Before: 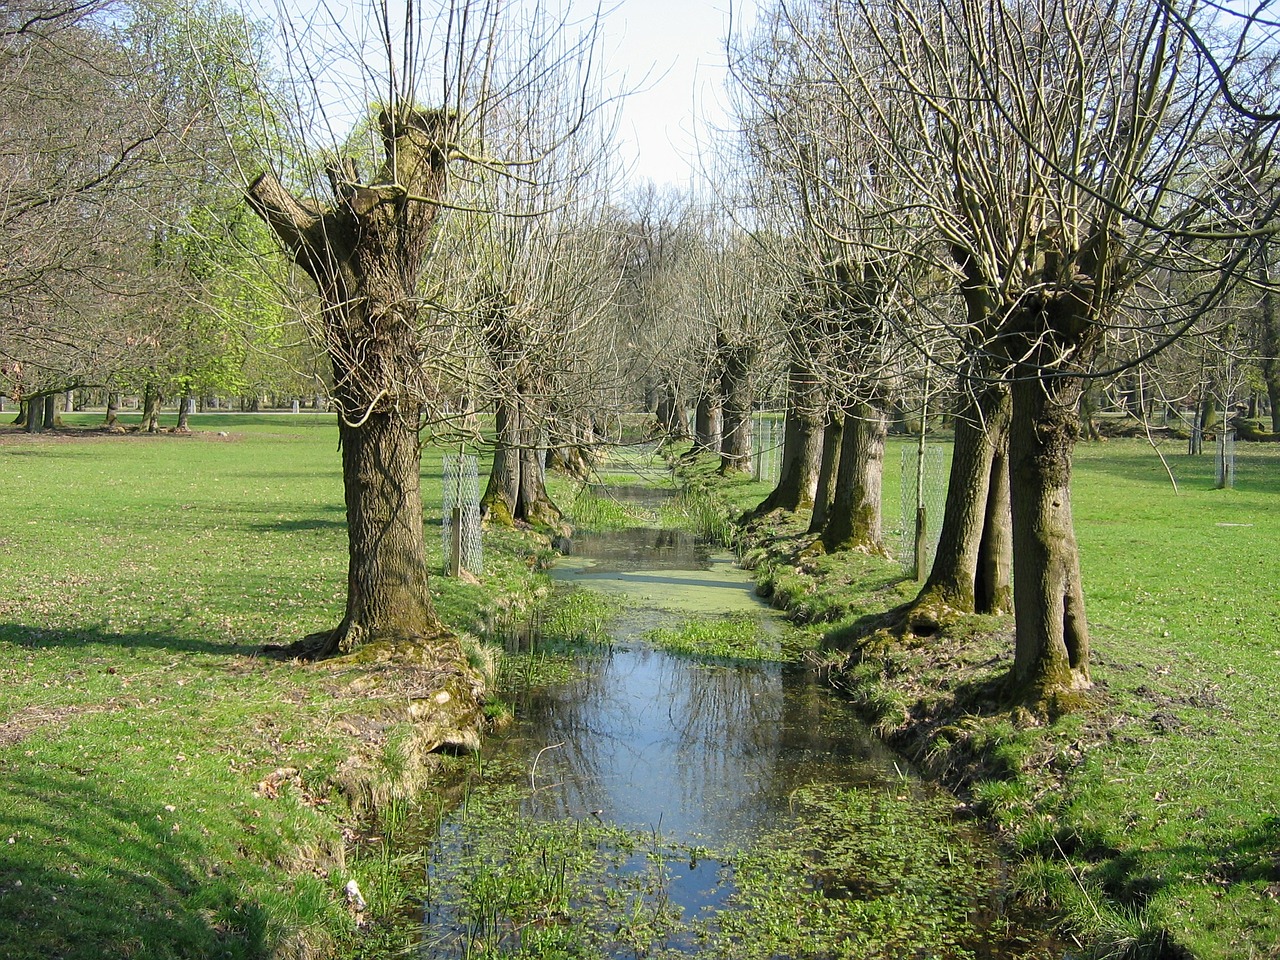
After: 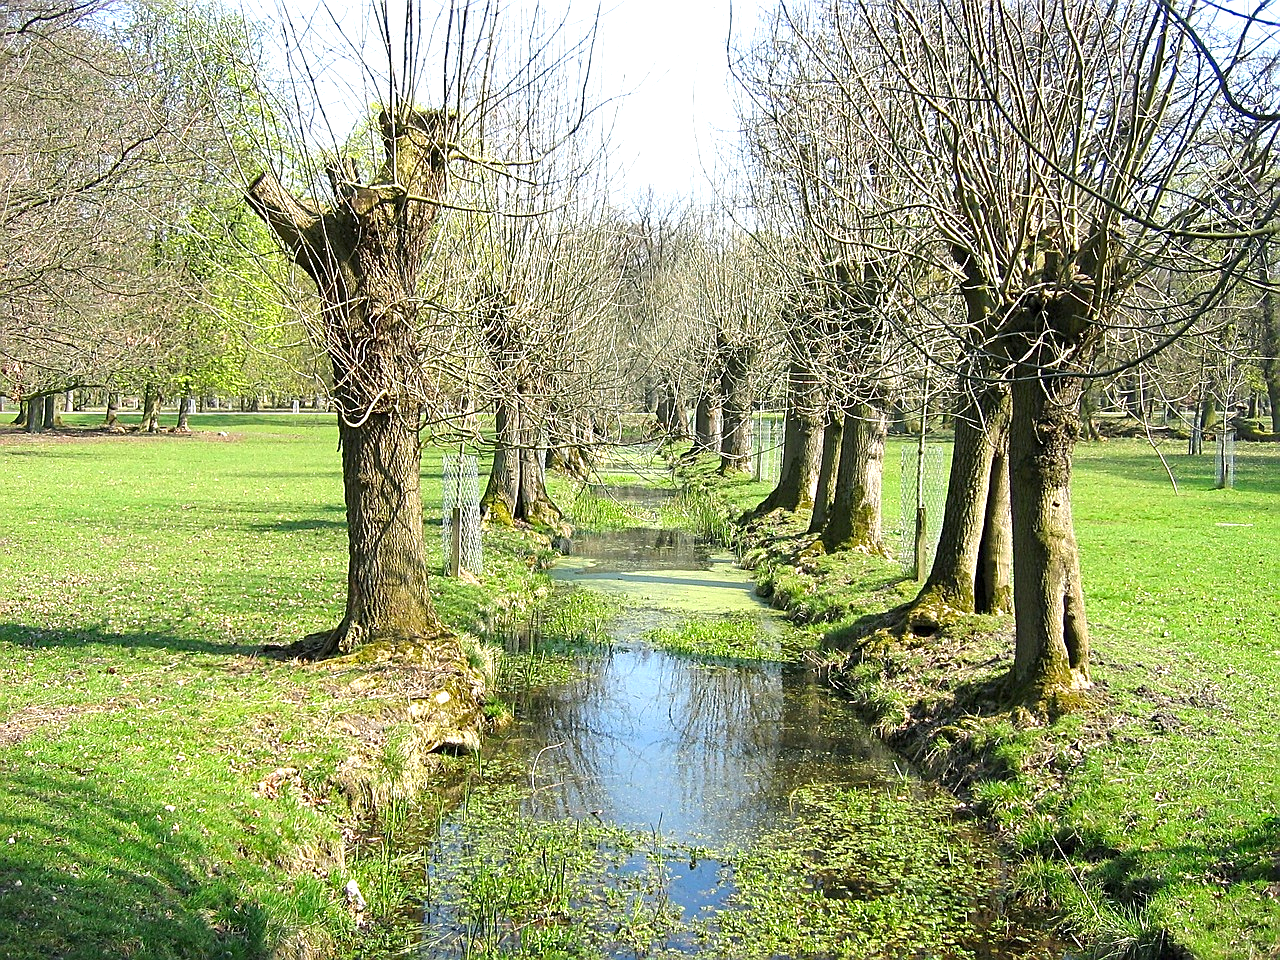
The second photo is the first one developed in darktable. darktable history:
exposure: black level correction 0.001, exposure 1.119 EV, compensate highlight preservation false
sharpen: on, module defaults
shadows and highlights: radius 120.35, shadows 22.03, white point adjustment -9.6, highlights -12.87, soften with gaussian
